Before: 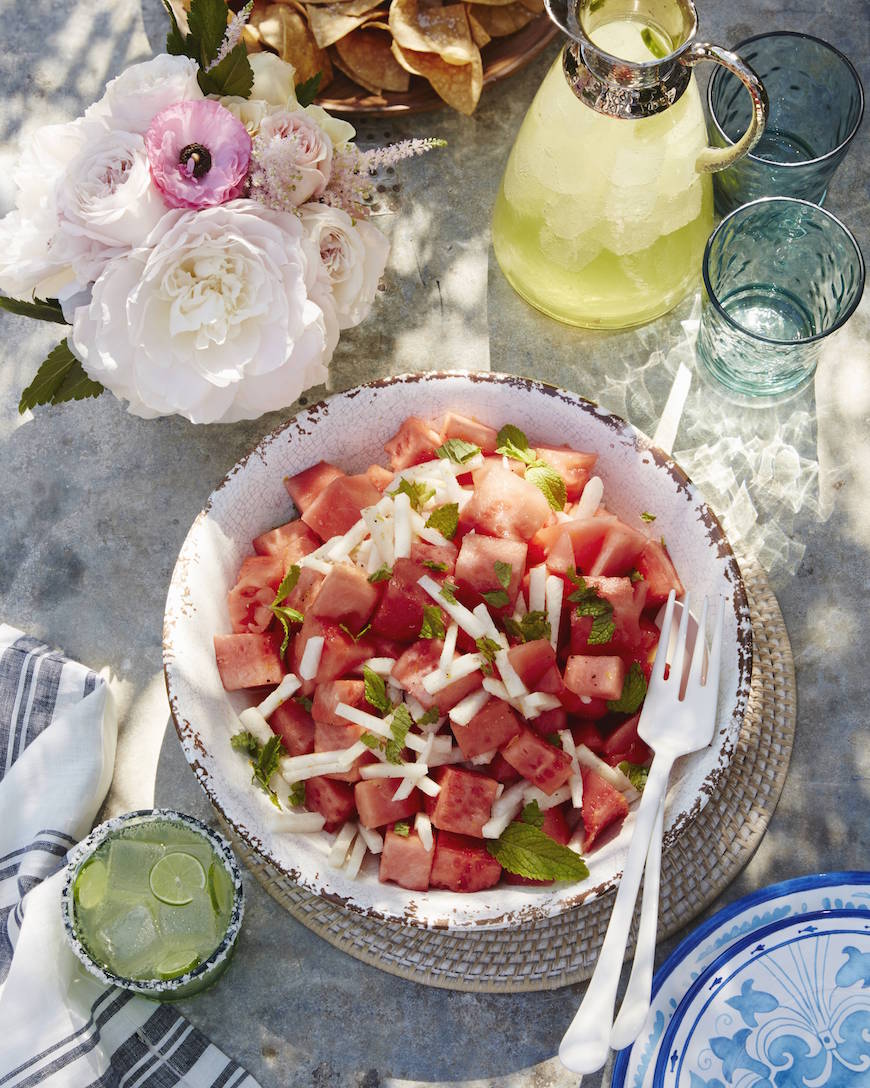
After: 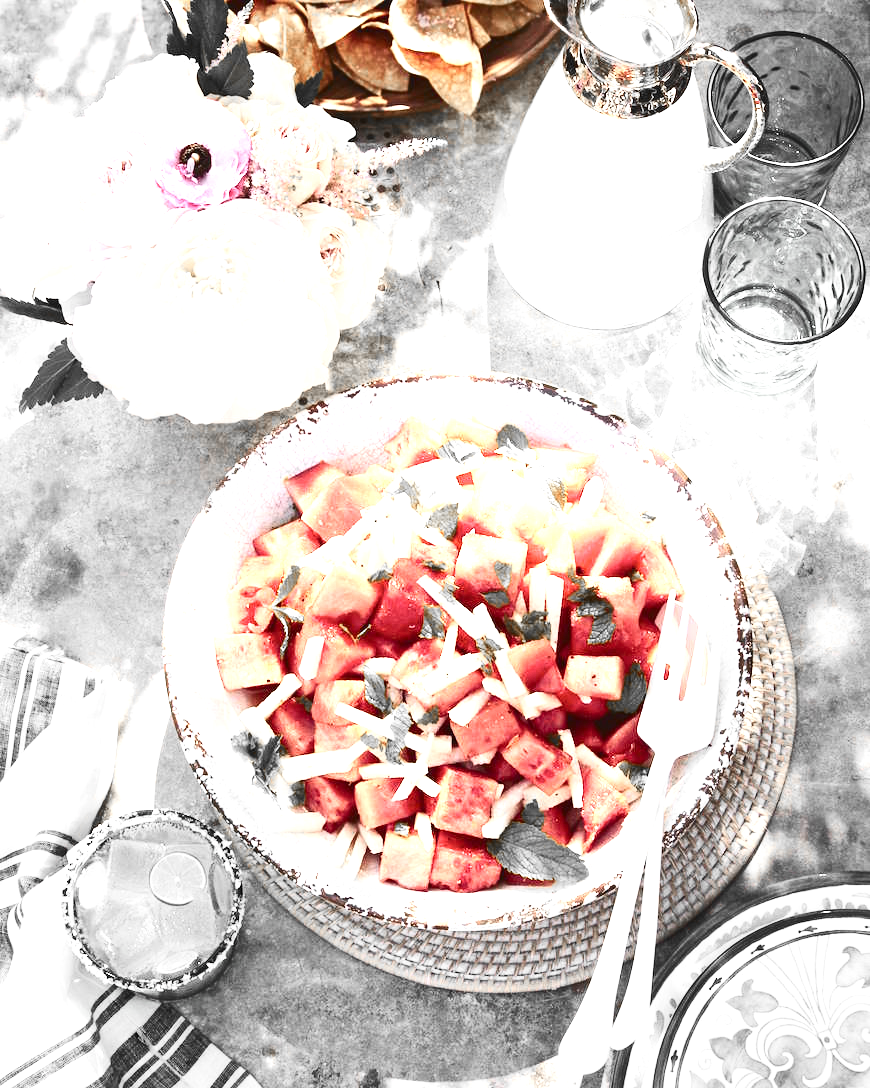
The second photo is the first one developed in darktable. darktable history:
contrast brightness saturation: contrast 0.278
base curve: preserve colors none
levels: mode automatic
exposure: exposure 1.094 EV, compensate highlight preservation false
color zones: curves: ch0 [(0, 0.65) (0.096, 0.644) (0.221, 0.539) (0.429, 0.5) (0.571, 0.5) (0.714, 0.5) (0.857, 0.5) (1, 0.65)]; ch1 [(0, 0.5) (0.143, 0.5) (0.257, -0.002) (0.429, 0.04) (0.571, -0.001) (0.714, -0.015) (0.857, 0.024) (1, 0.5)]
